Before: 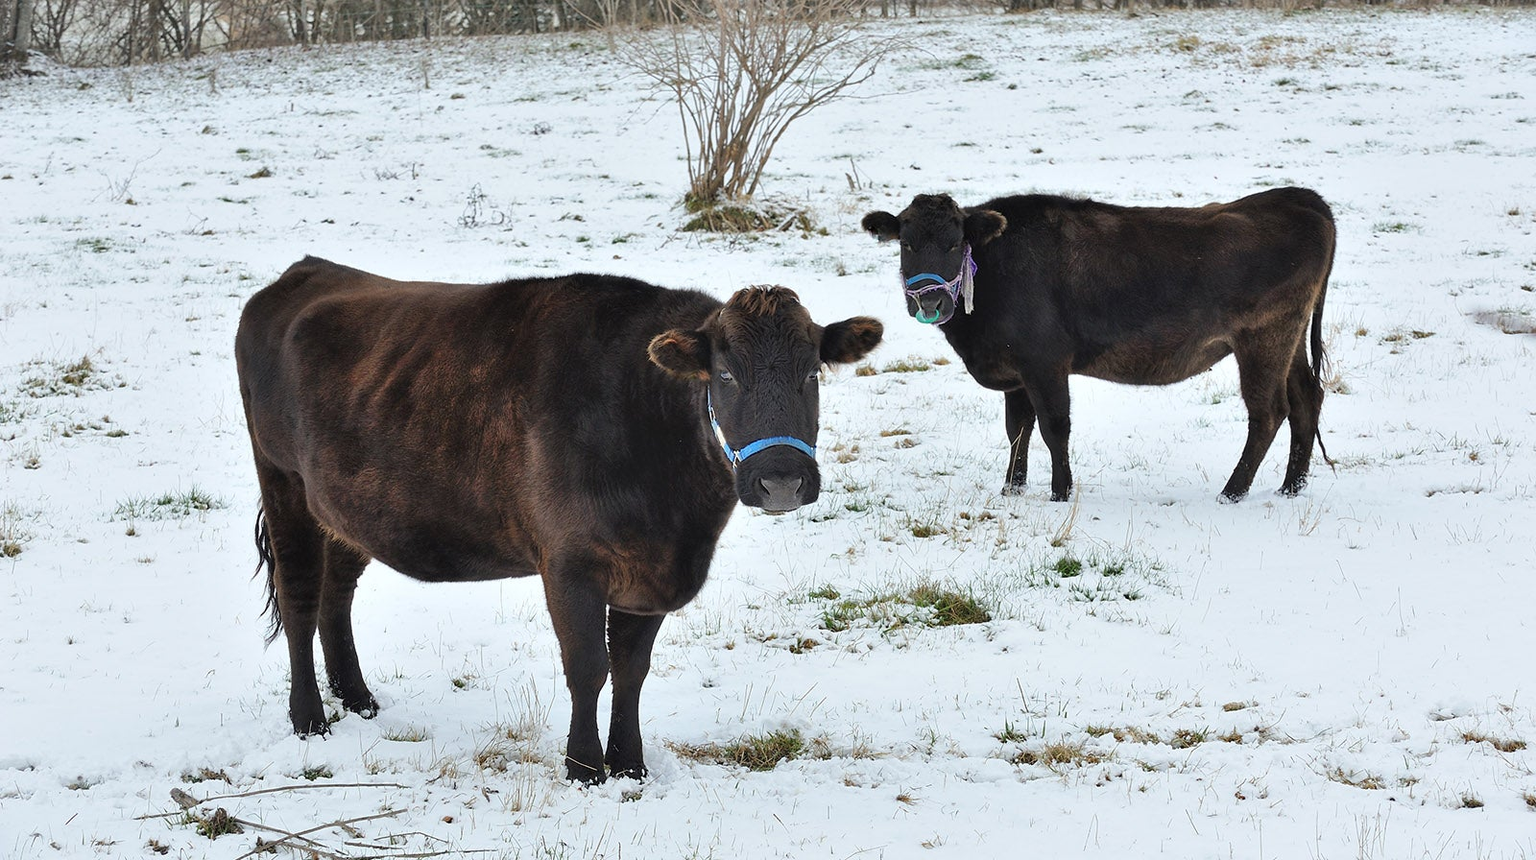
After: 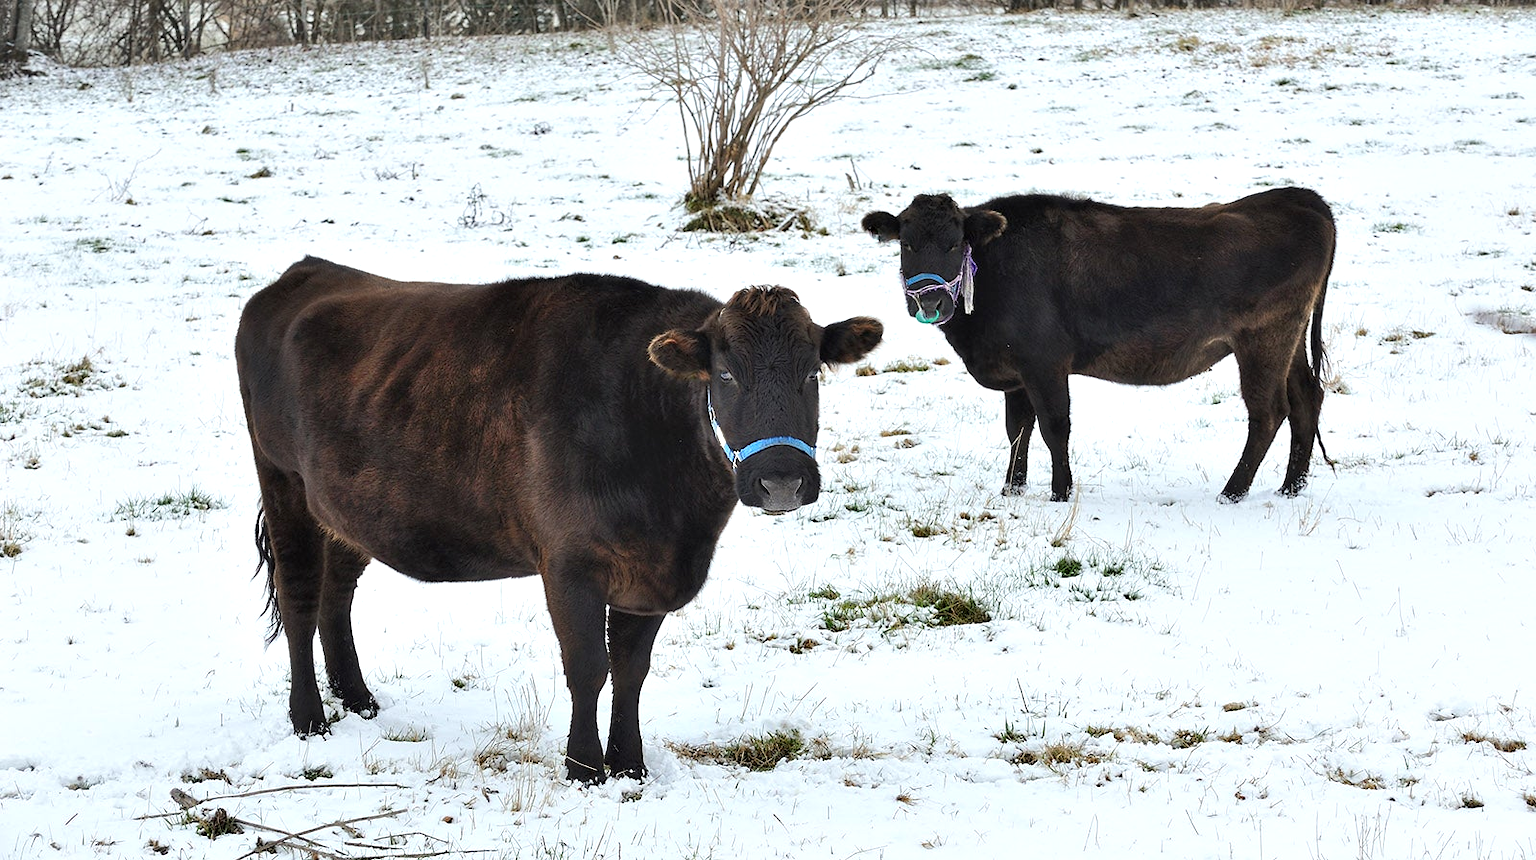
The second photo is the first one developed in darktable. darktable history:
tone equalizer: -8 EV -0.001 EV, -7 EV 0.001 EV, -6 EV -0.002 EV, -5 EV -0.003 EV, -4 EV -0.062 EV, -3 EV -0.222 EV, -2 EV -0.267 EV, -1 EV 0.105 EV, +0 EV 0.303 EV
contrast equalizer: octaves 7, y [[0.6 ×6], [0.55 ×6], [0 ×6], [0 ×6], [0 ×6]], mix 0.3
